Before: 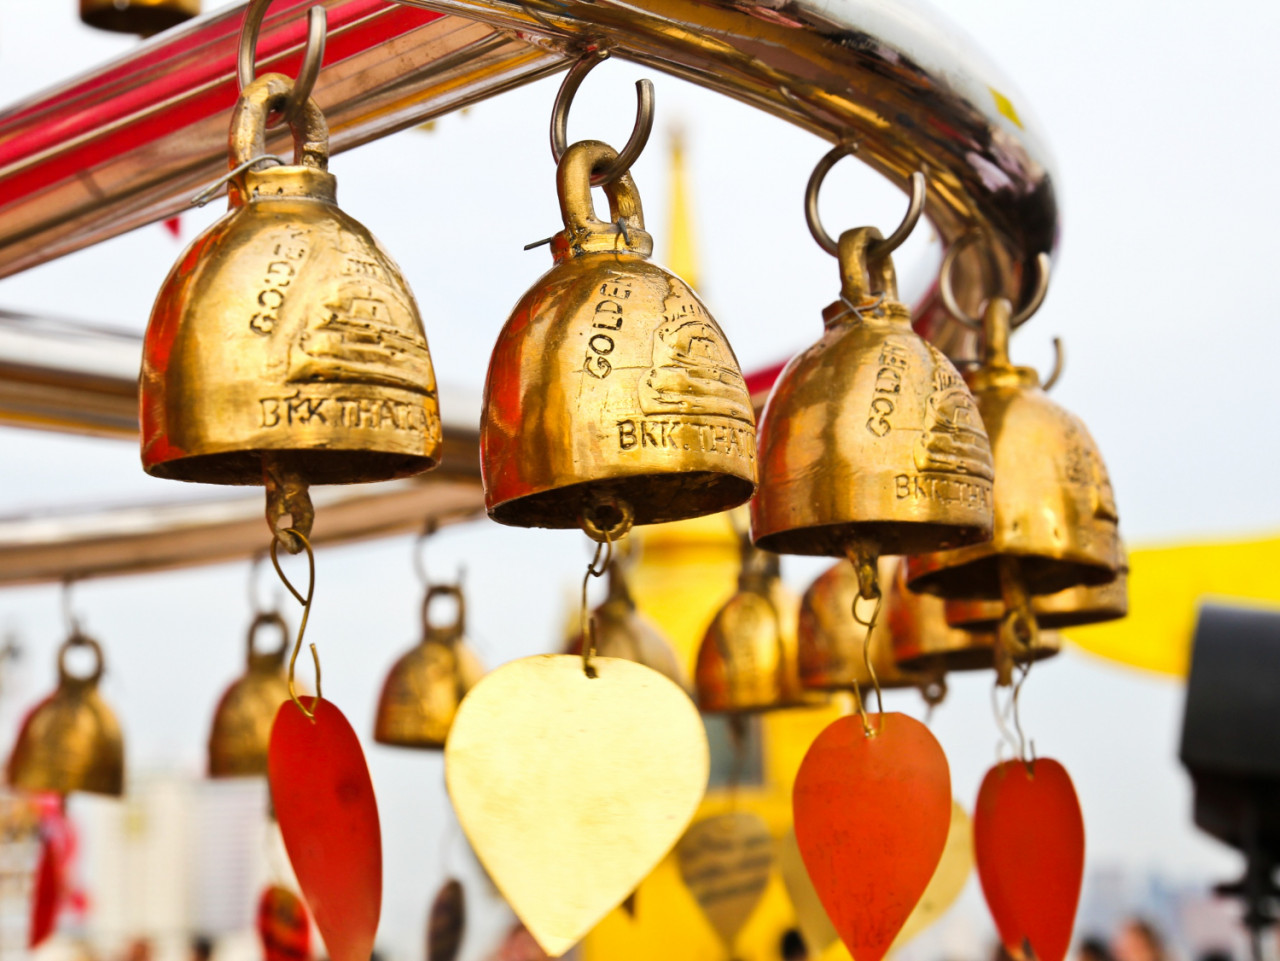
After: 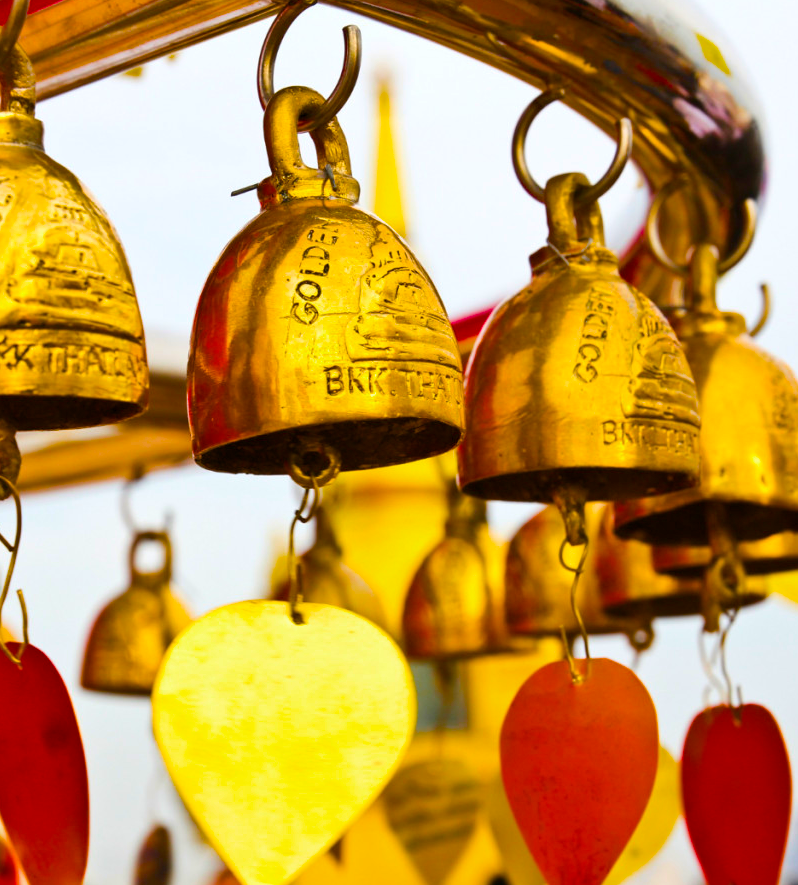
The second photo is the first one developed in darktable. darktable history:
crop and rotate: left 22.918%, top 5.629%, right 14.711%, bottom 2.247%
color balance rgb: perceptual saturation grading › global saturation 100%
